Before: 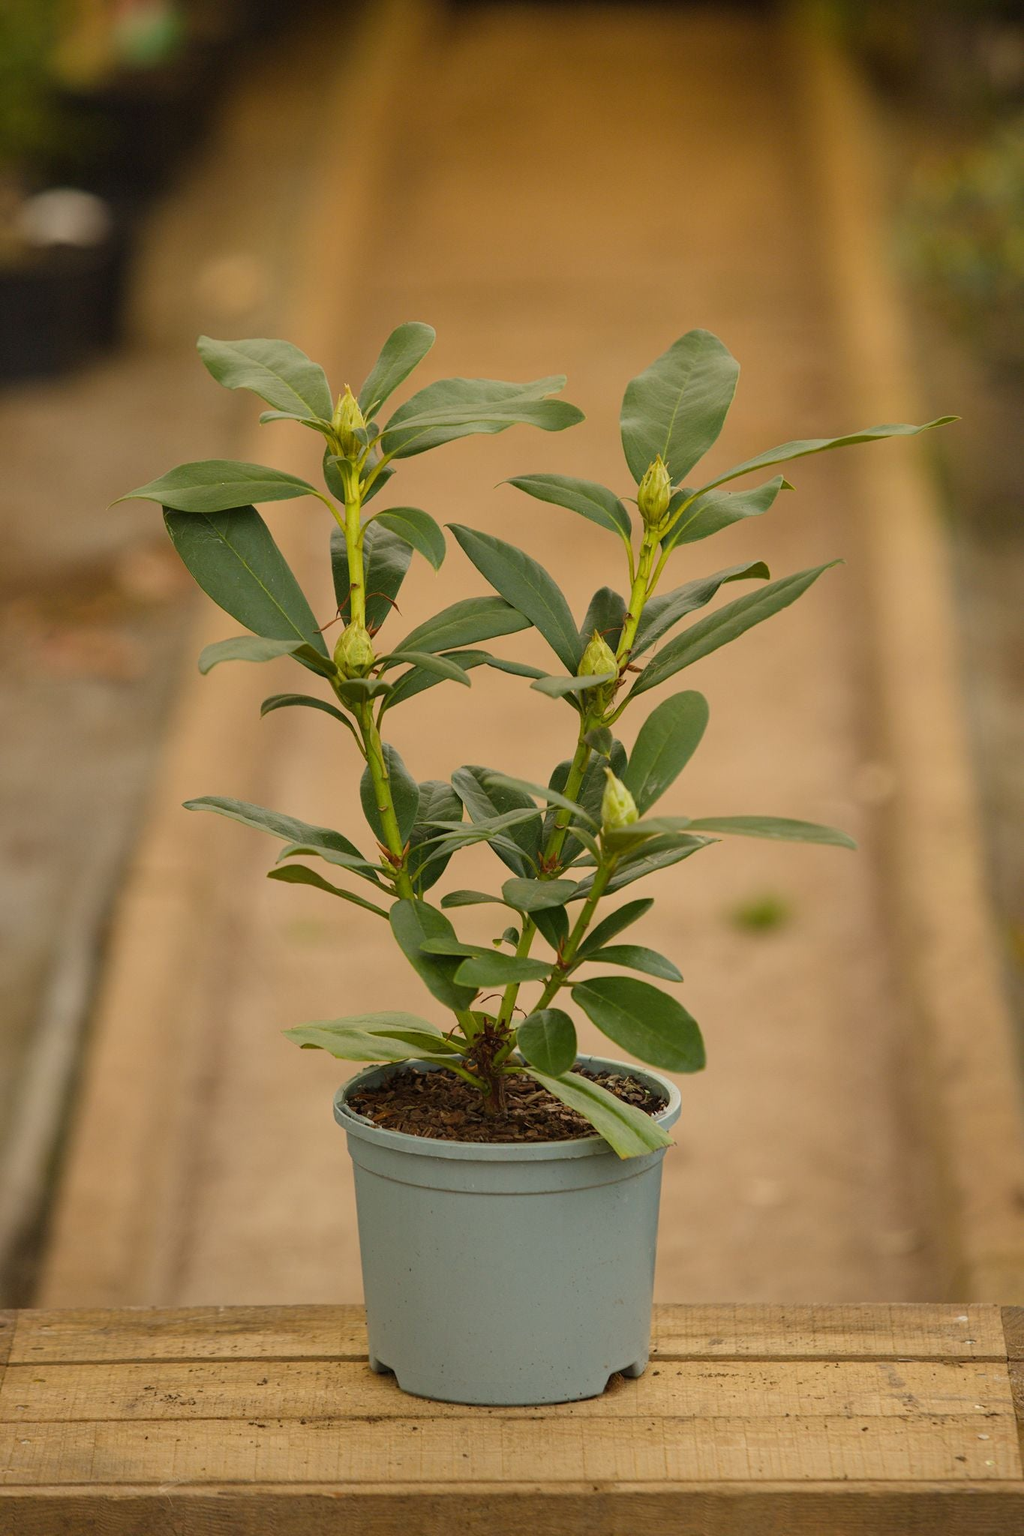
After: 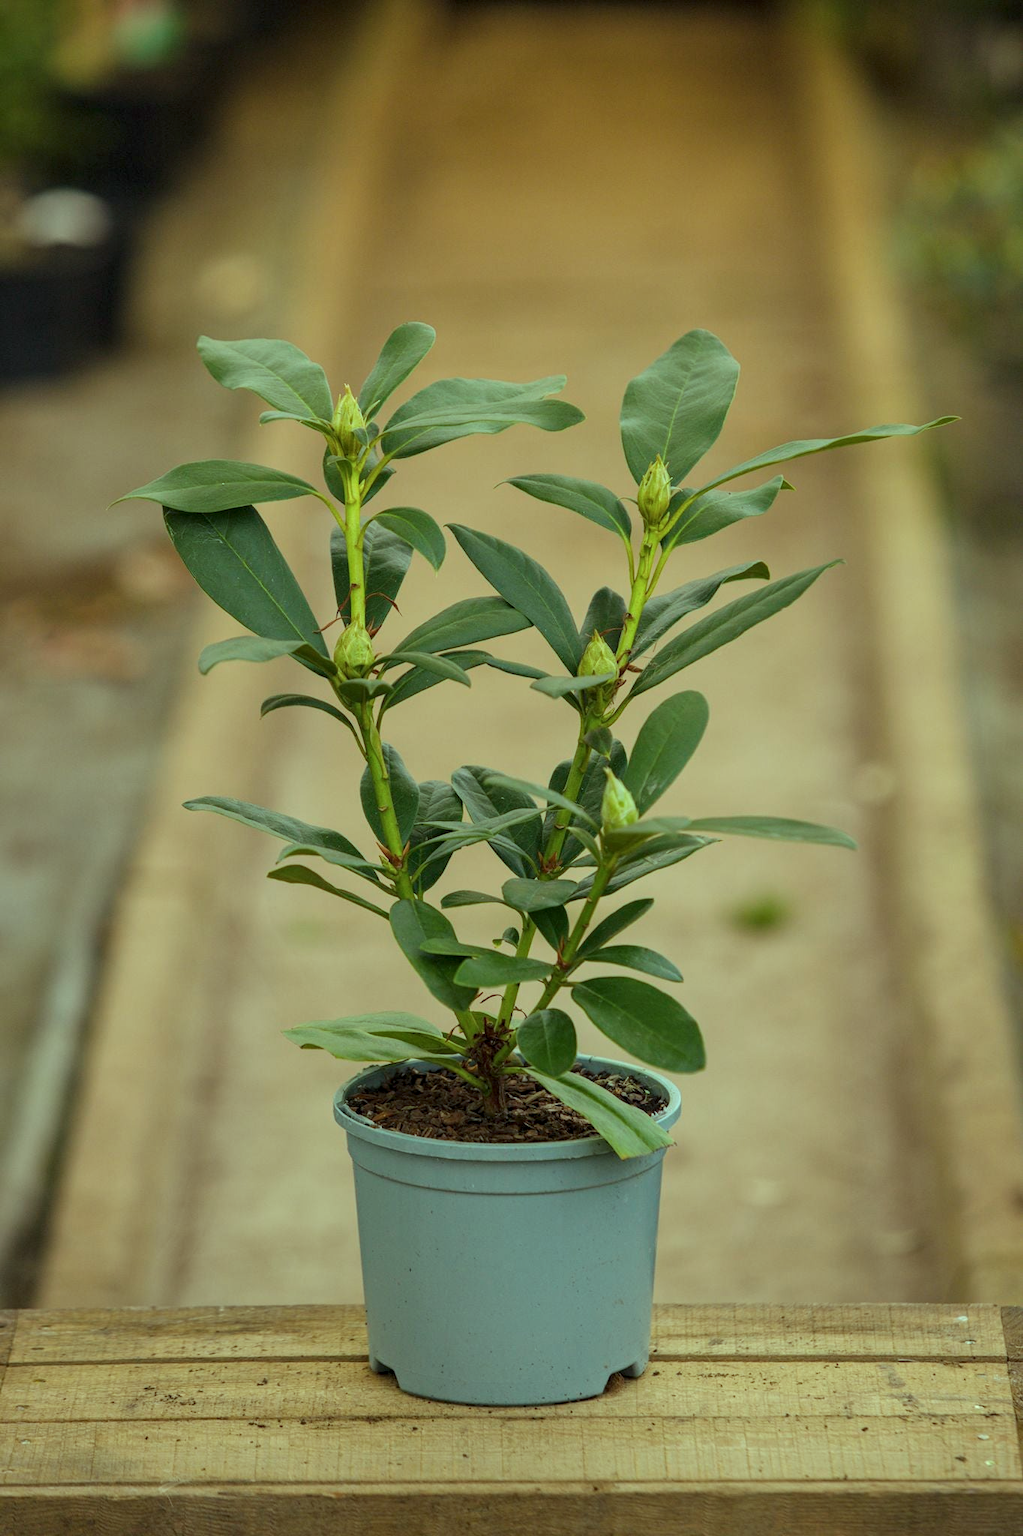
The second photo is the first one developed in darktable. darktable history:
color balance rgb: shadows lift › chroma 7.23%, shadows lift › hue 246.48°, highlights gain › chroma 5.38%, highlights gain › hue 196.93°, white fulcrum 1 EV
local contrast: on, module defaults
